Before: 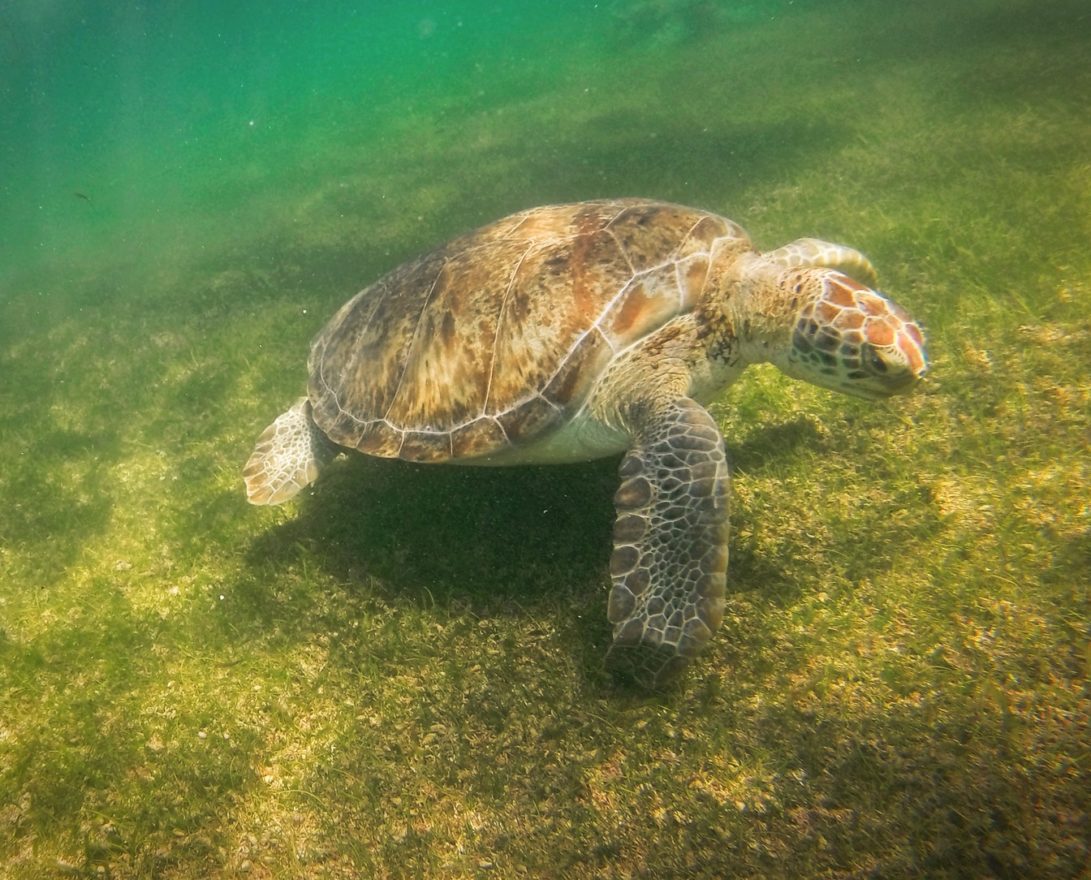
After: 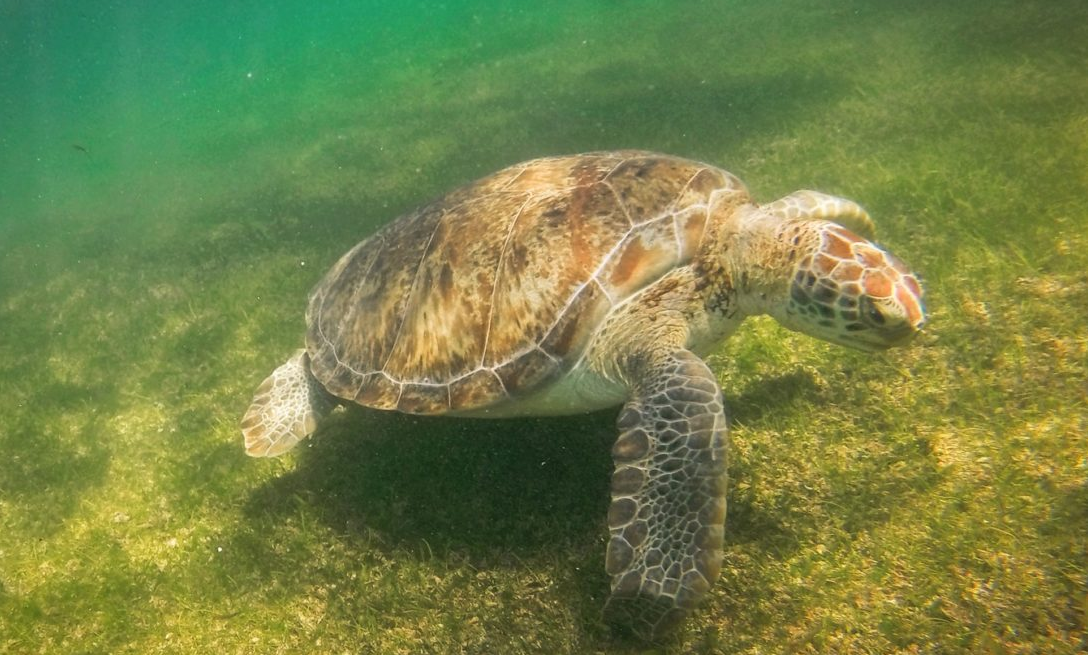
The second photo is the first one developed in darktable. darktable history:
crop: left 0.195%, top 5.551%, bottom 19.929%
